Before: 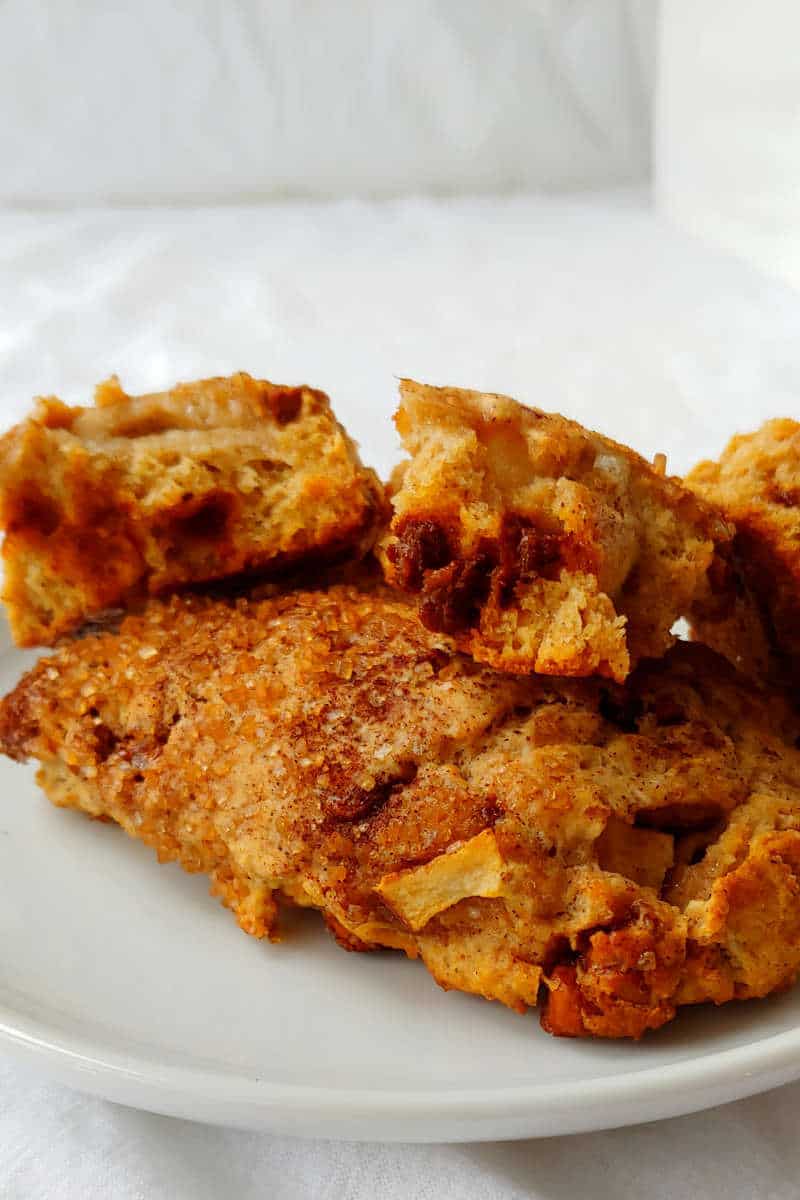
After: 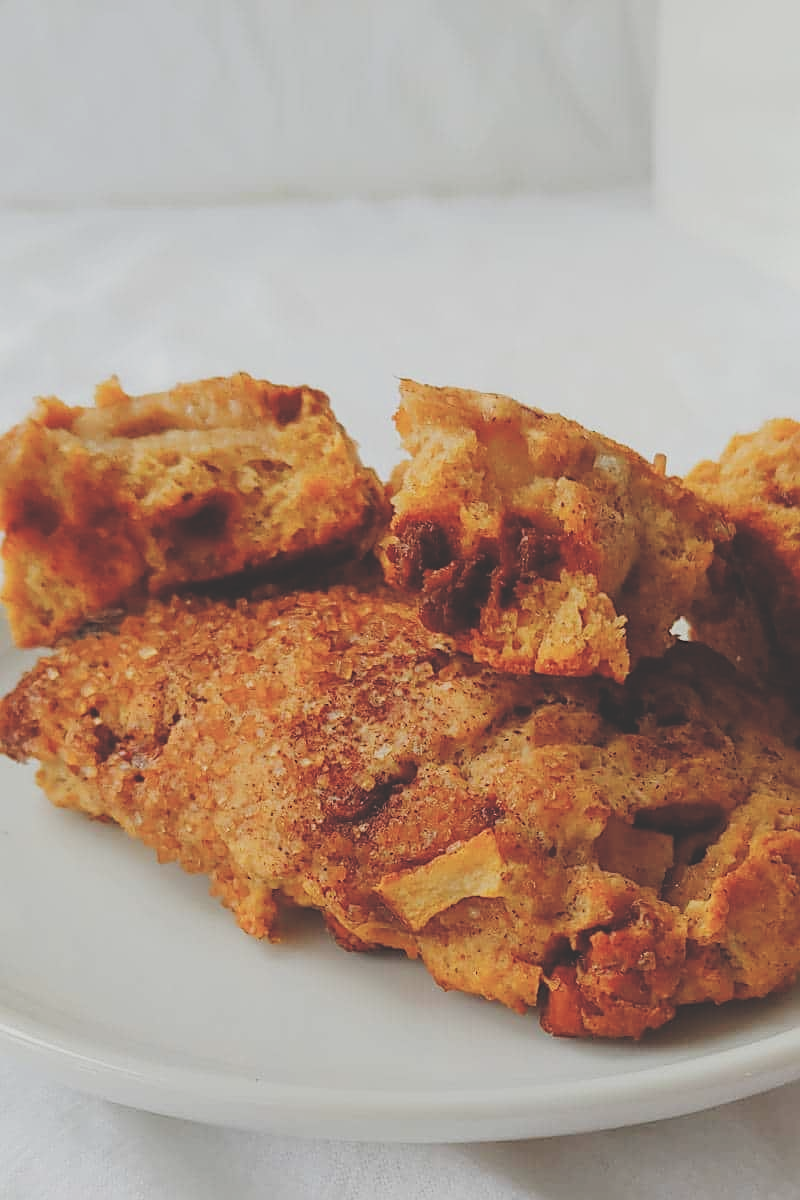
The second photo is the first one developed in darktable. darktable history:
exposure: black level correction -0.041, exposure 0.064 EV, compensate highlight preservation false
filmic rgb: black relative exposure -7.65 EV, white relative exposure 4.56 EV, hardness 3.61
sharpen: on, module defaults
